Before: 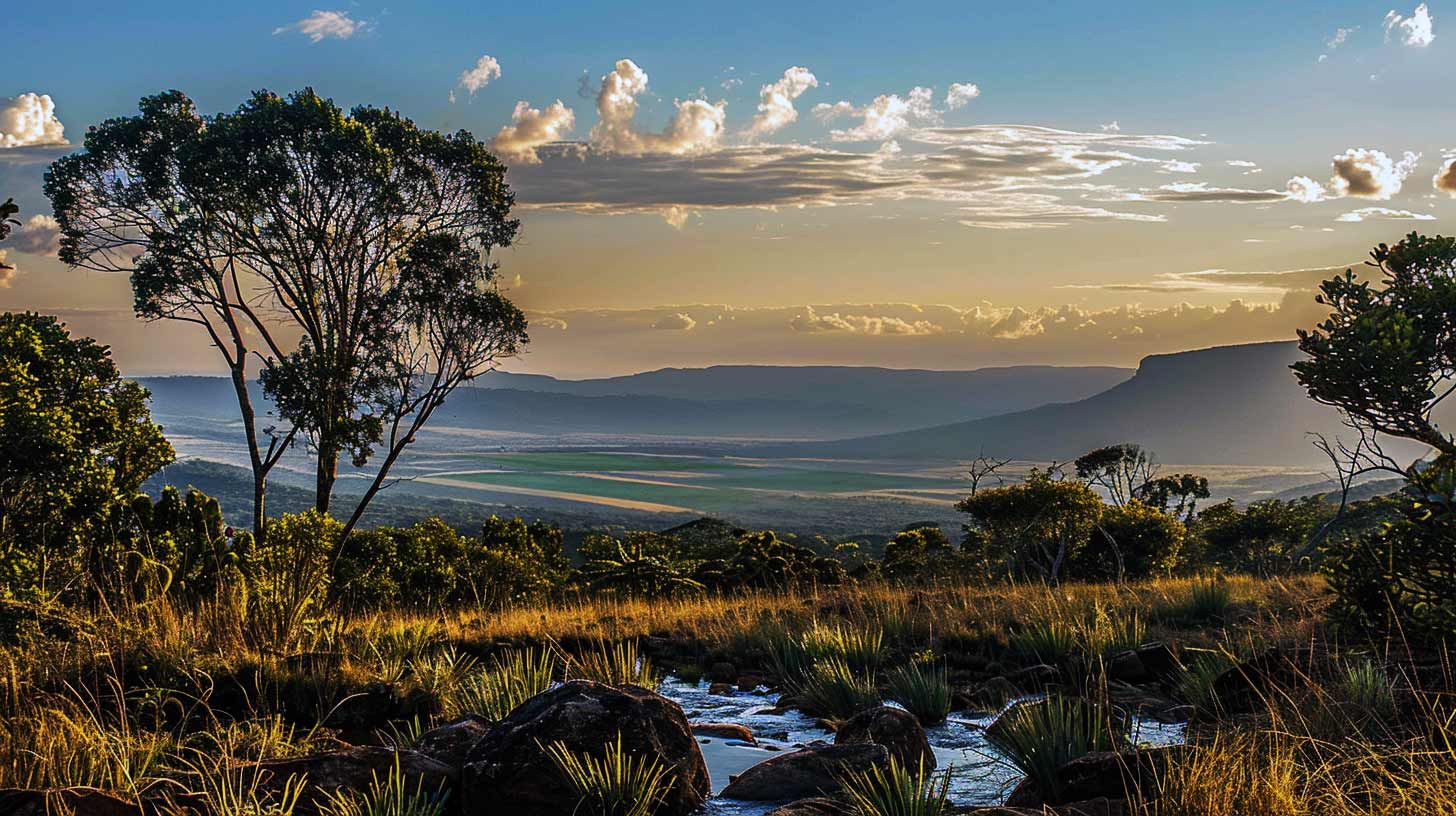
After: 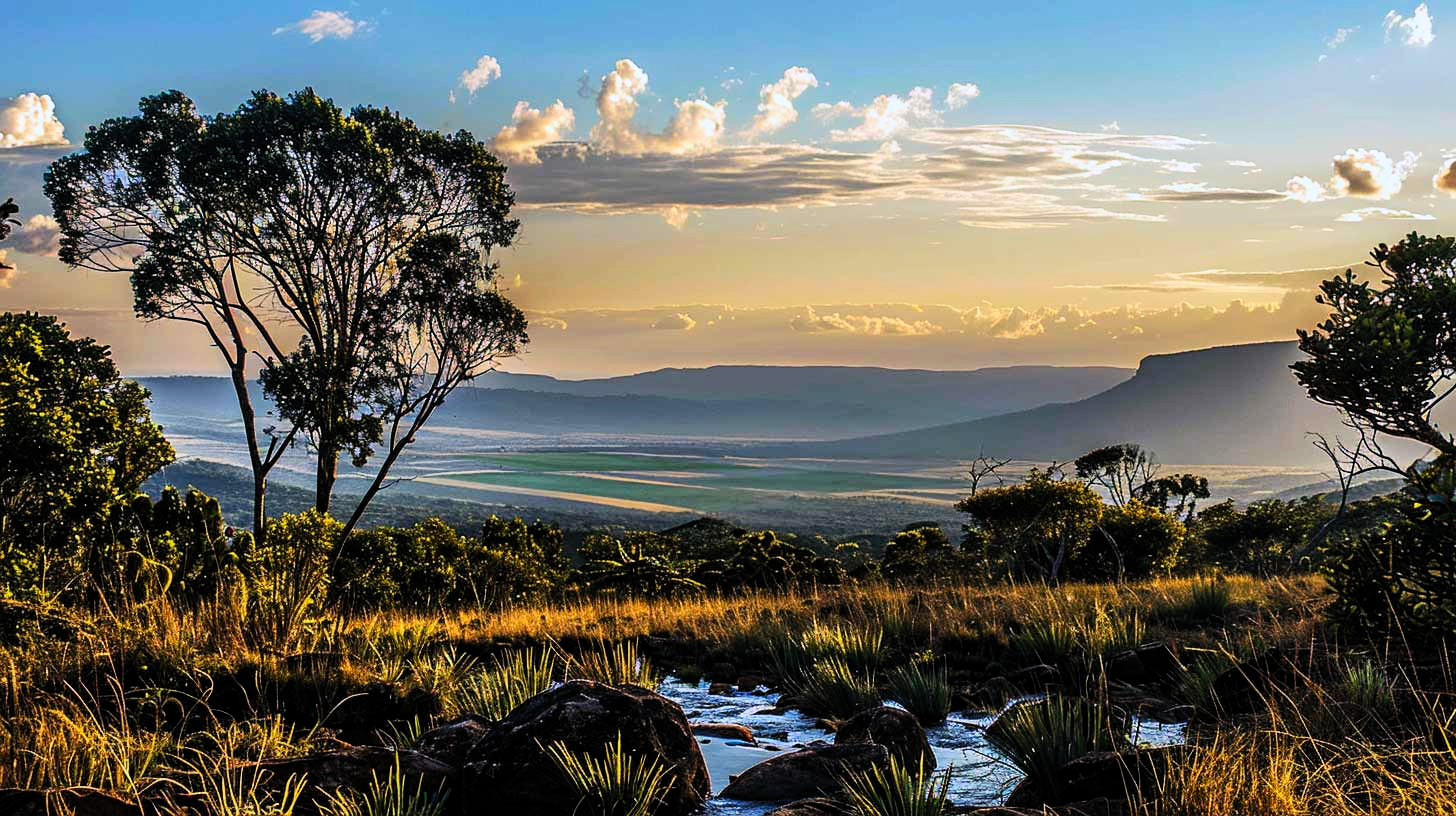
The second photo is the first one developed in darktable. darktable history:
contrast brightness saturation: contrast 0.2, brightness 0.16, saturation 0.22
filmic rgb: middle gray luminance 18.42%, black relative exposure -11.45 EV, white relative exposure 2.55 EV, threshold 6 EV, target black luminance 0%, hardness 8.41, latitude 99%, contrast 1.084, shadows ↔ highlights balance 0.505%, add noise in highlights 0, preserve chrominance max RGB, color science v3 (2019), use custom middle-gray values true, iterations of high-quality reconstruction 0, contrast in highlights soft, enable highlight reconstruction true
